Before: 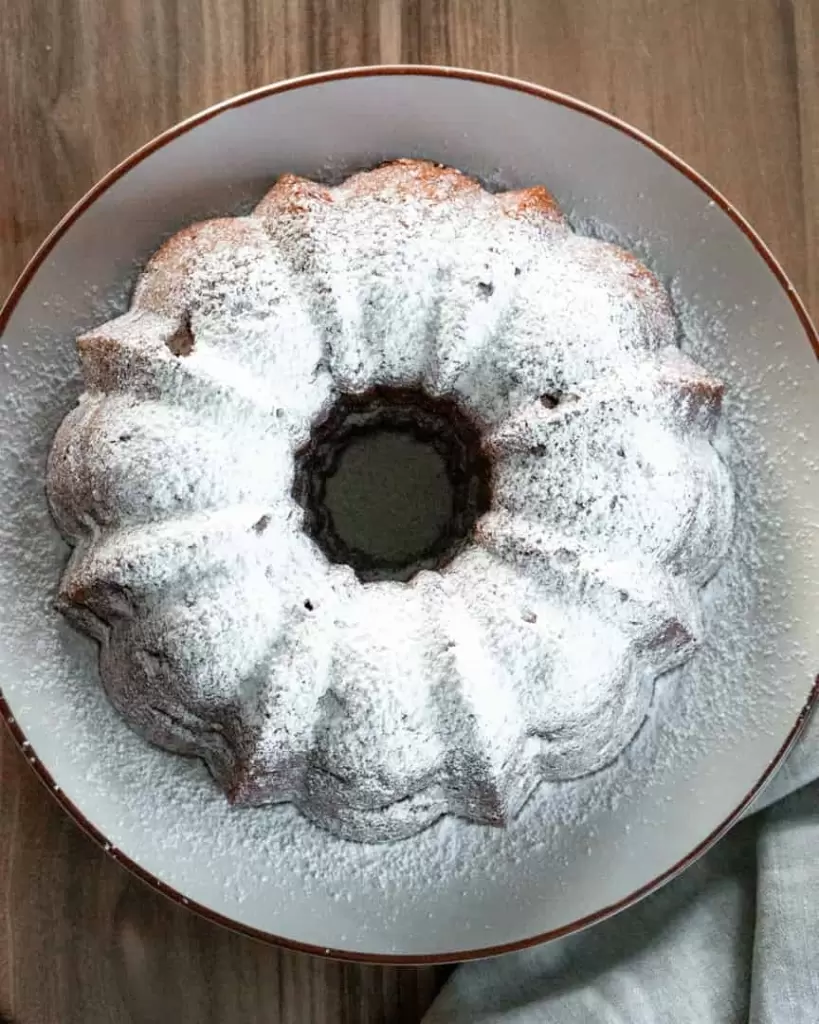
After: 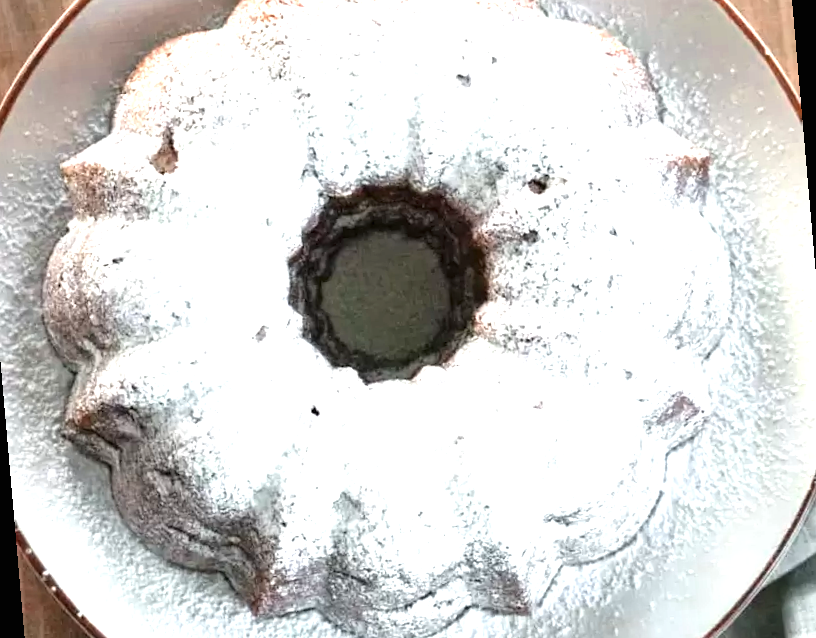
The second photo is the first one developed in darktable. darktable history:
rotate and perspective: rotation -5°, crop left 0.05, crop right 0.952, crop top 0.11, crop bottom 0.89
crop: top 13.819%, bottom 11.169%
exposure: black level correction 0, exposure 1.2 EV, compensate exposure bias true, compensate highlight preservation false
color zones: curves: ch0 [(0.018, 0.548) (0.224, 0.64) (0.425, 0.447) (0.675, 0.575) (0.732, 0.579)]; ch1 [(0.066, 0.487) (0.25, 0.5) (0.404, 0.43) (0.75, 0.421) (0.956, 0.421)]; ch2 [(0.044, 0.561) (0.215, 0.465) (0.399, 0.544) (0.465, 0.548) (0.614, 0.447) (0.724, 0.43) (0.882, 0.623) (0.956, 0.632)]
